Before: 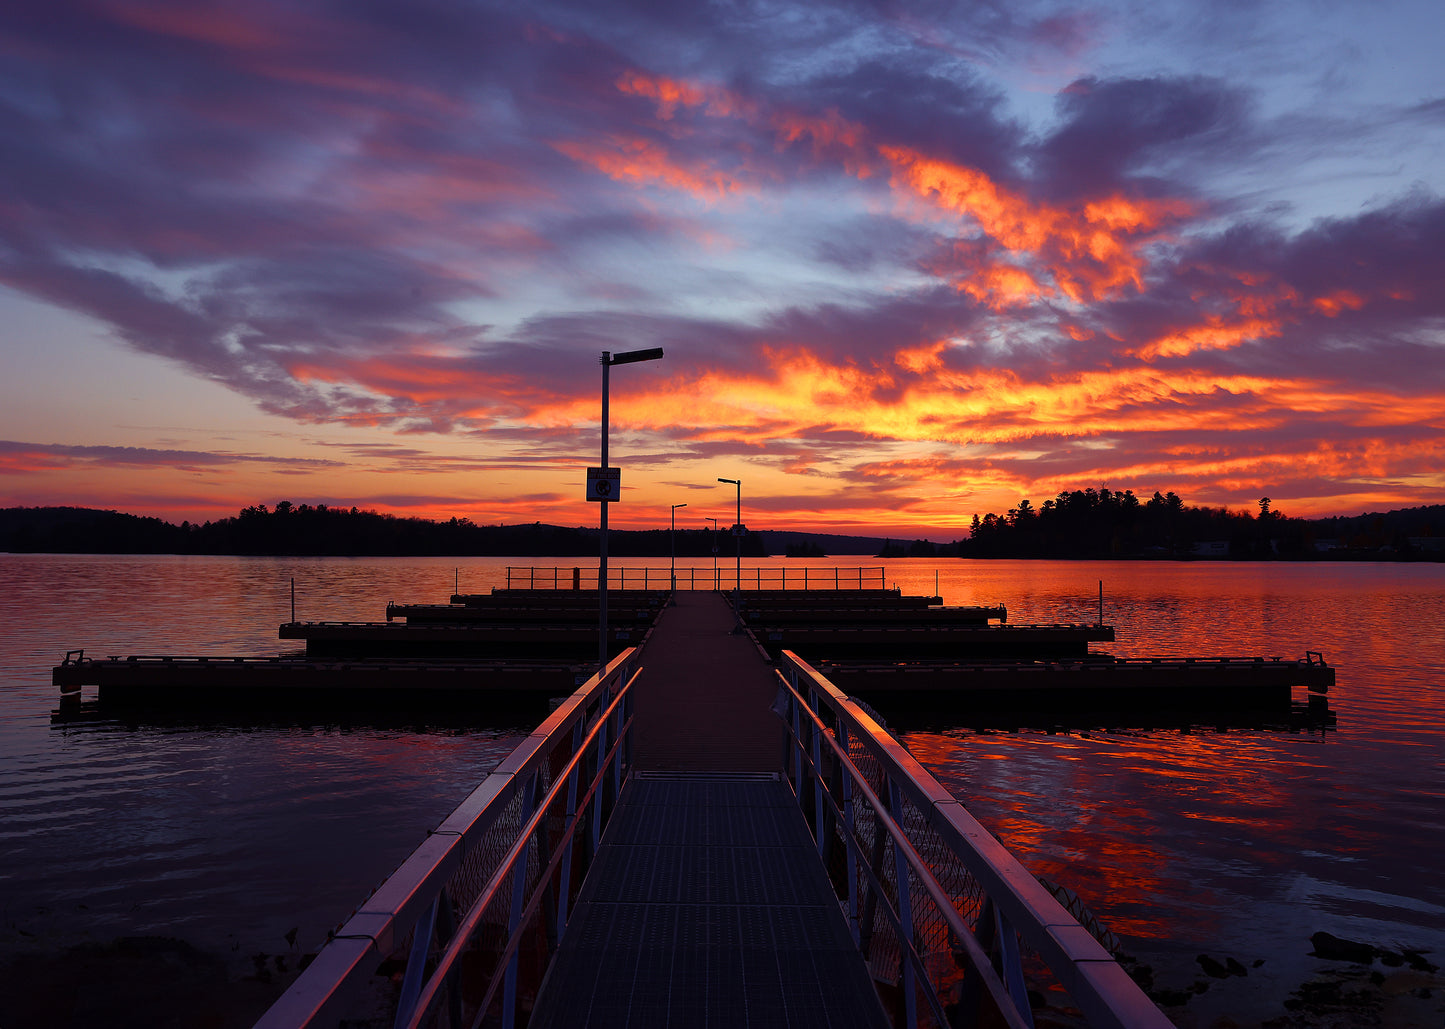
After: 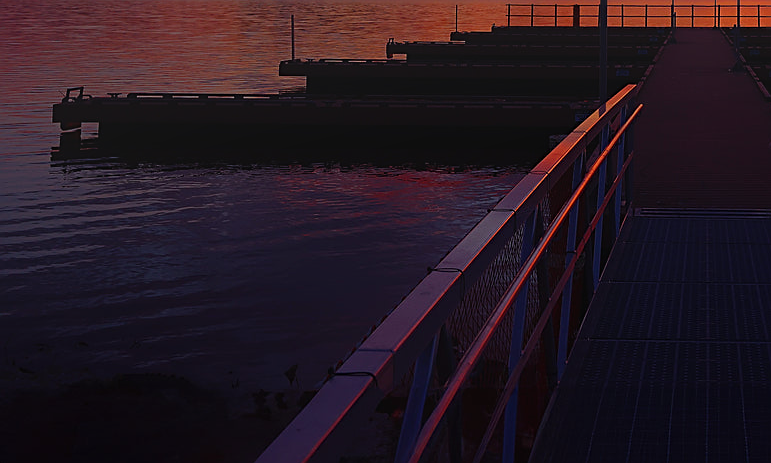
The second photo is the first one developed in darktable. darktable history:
sharpen: on, module defaults
local contrast: detail 69%
crop and rotate: top 54.778%, right 46.61%, bottom 0.159%
